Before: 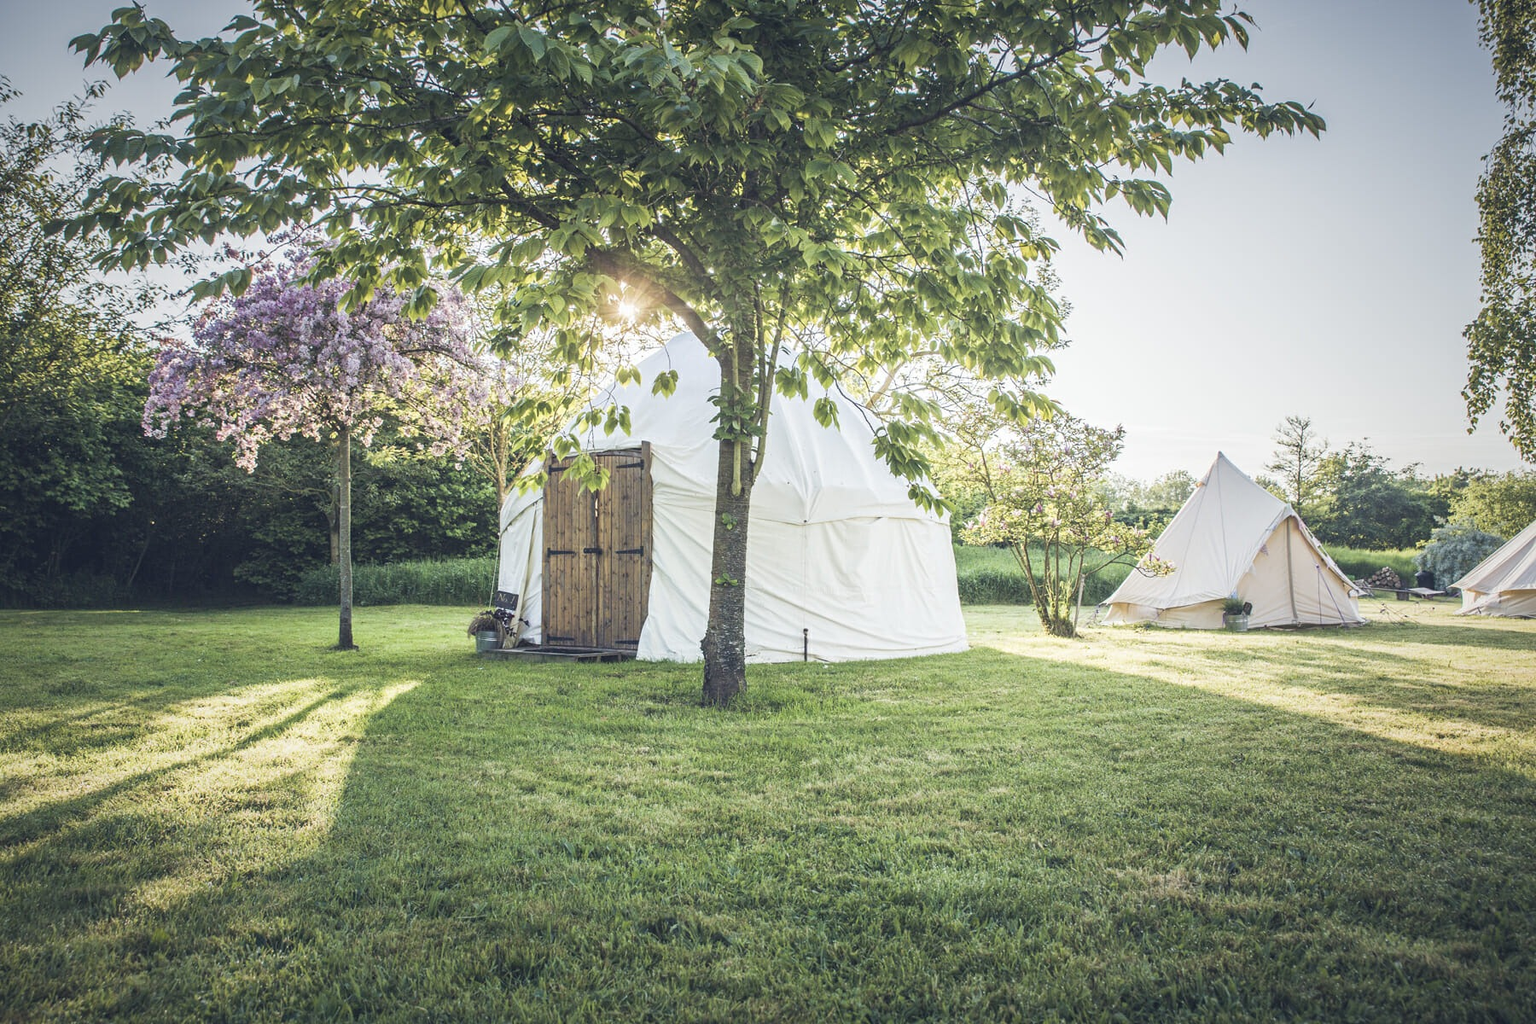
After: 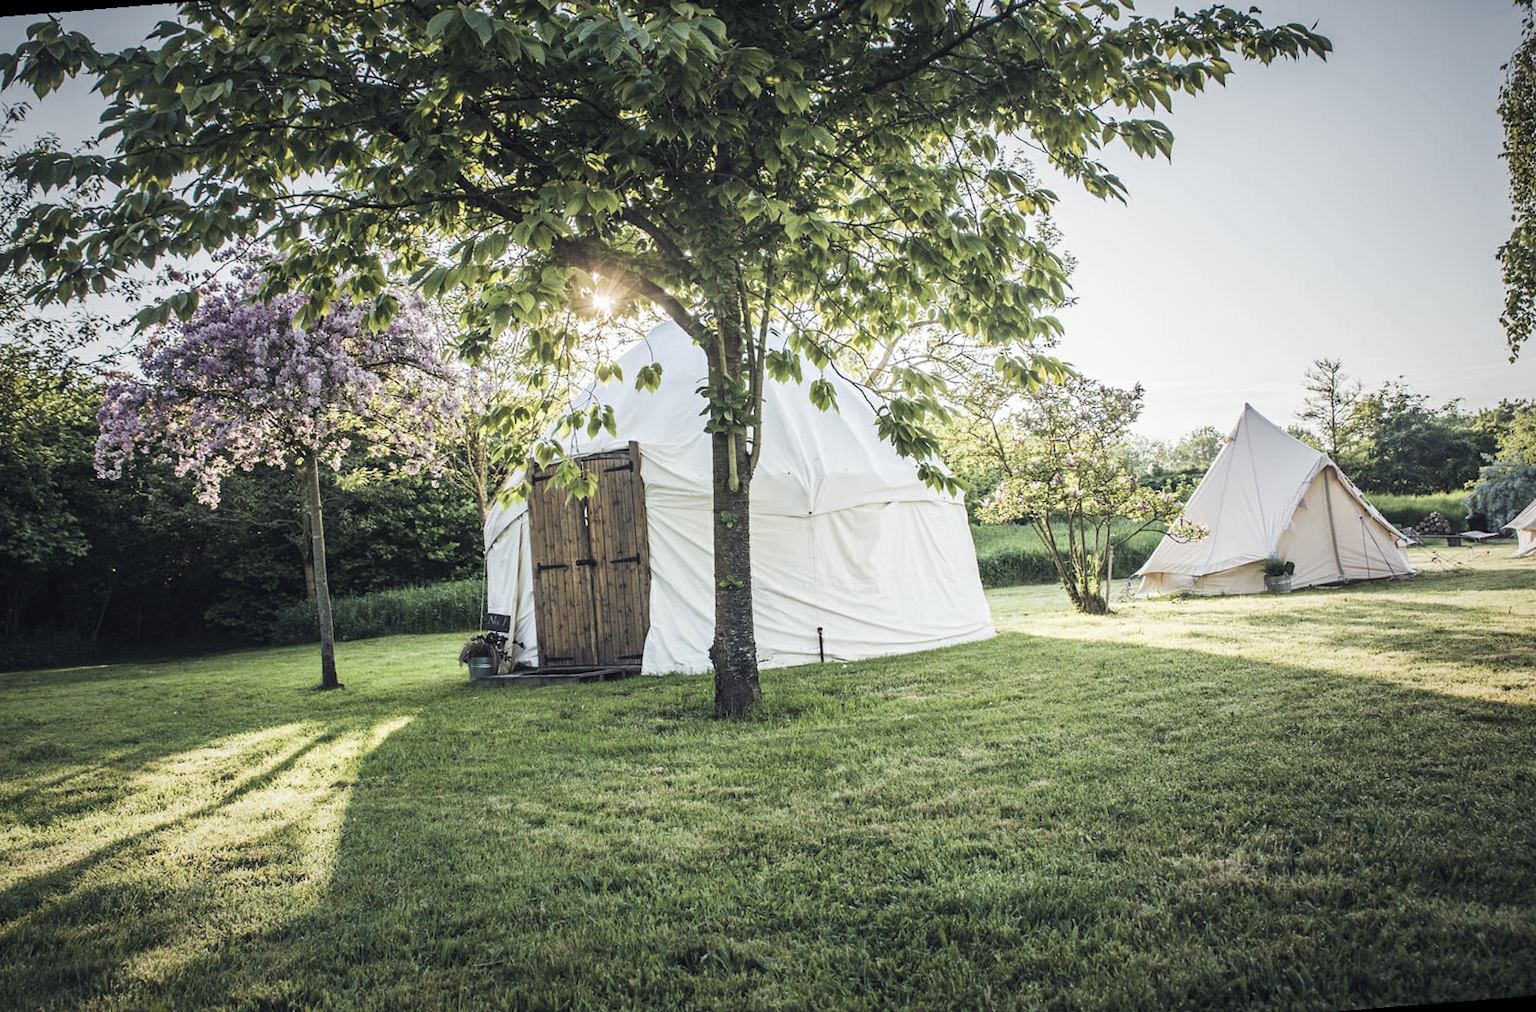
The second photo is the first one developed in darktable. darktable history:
tone curve: curves: ch0 [(0, 0) (0.153, 0.06) (1, 1)], color space Lab, linked channels, preserve colors none
rotate and perspective: rotation -4.57°, crop left 0.054, crop right 0.944, crop top 0.087, crop bottom 0.914
